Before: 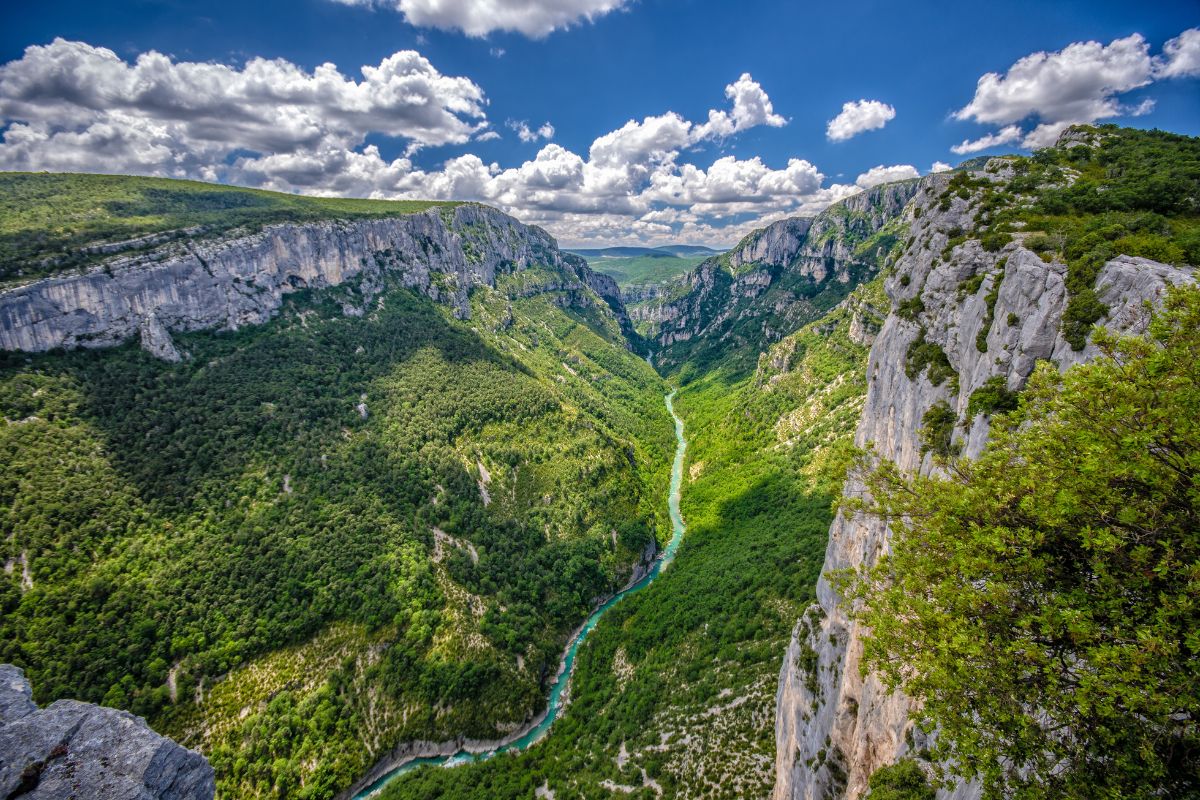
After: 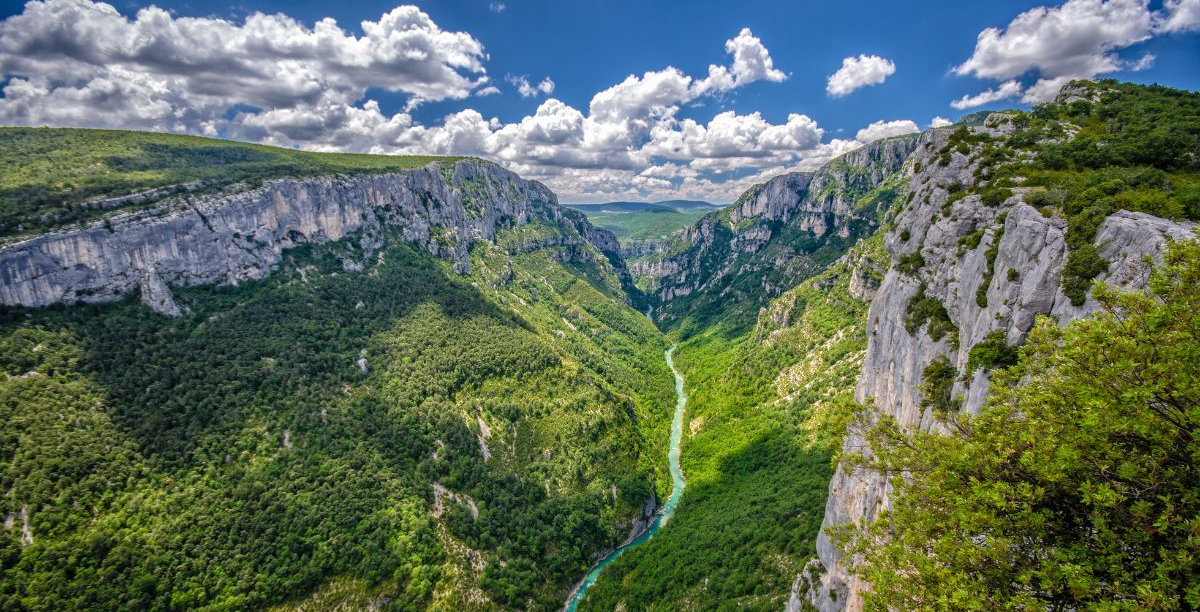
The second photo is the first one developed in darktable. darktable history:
crop: top 5.681%, bottom 17.786%
